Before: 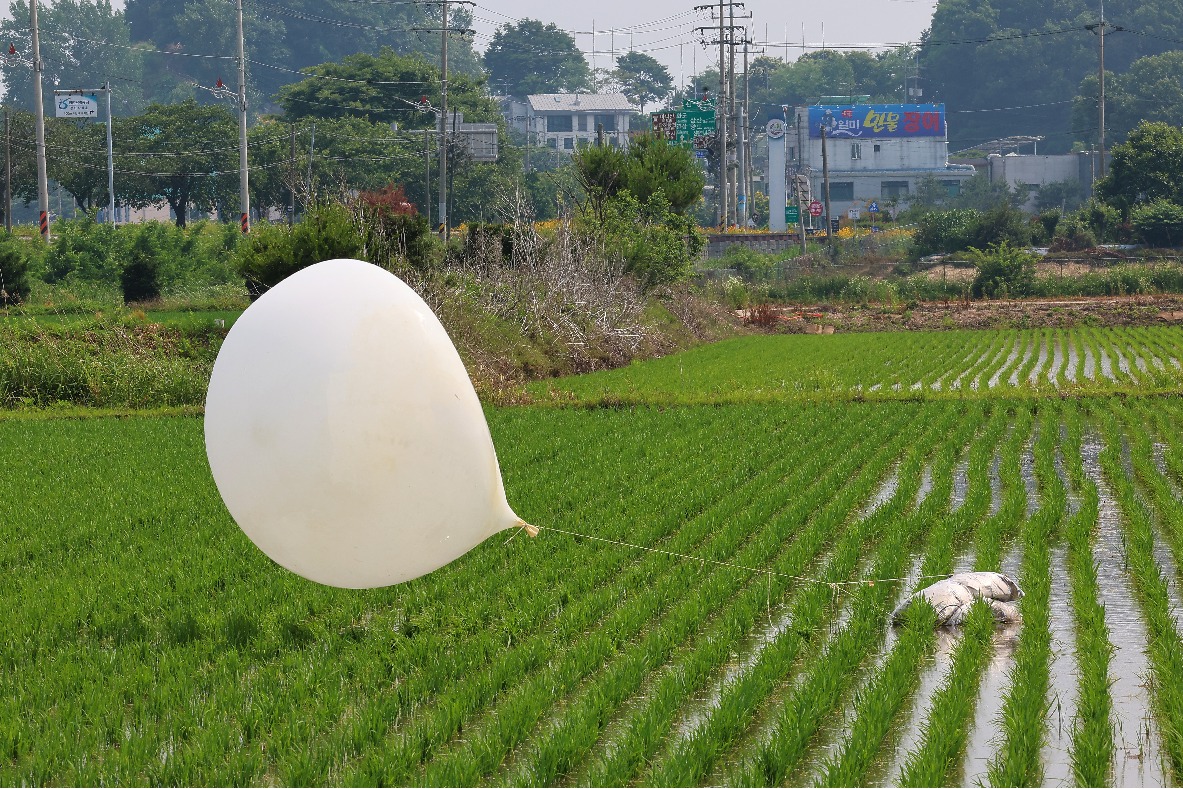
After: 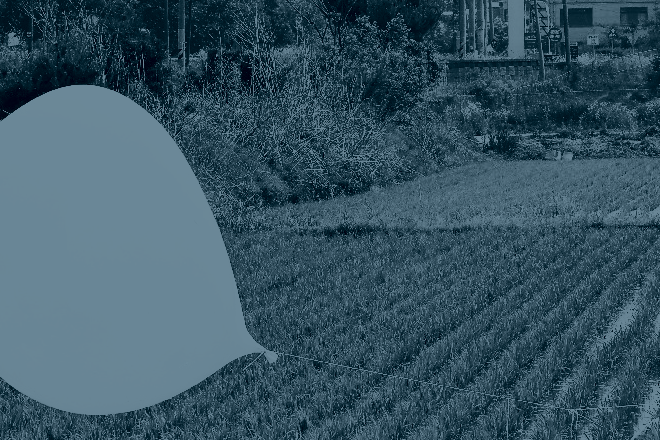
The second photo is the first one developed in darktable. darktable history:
crop and rotate: left 22.13%, top 22.054%, right 22.026%, bottom 22.102%
colorize: hue 194.4°, saturation 29%, source mix 61.75%, lightness 3.98%, version 1
contrast brightness saturation: contrast 0.83, brightness 0.59, saturation 0.59
